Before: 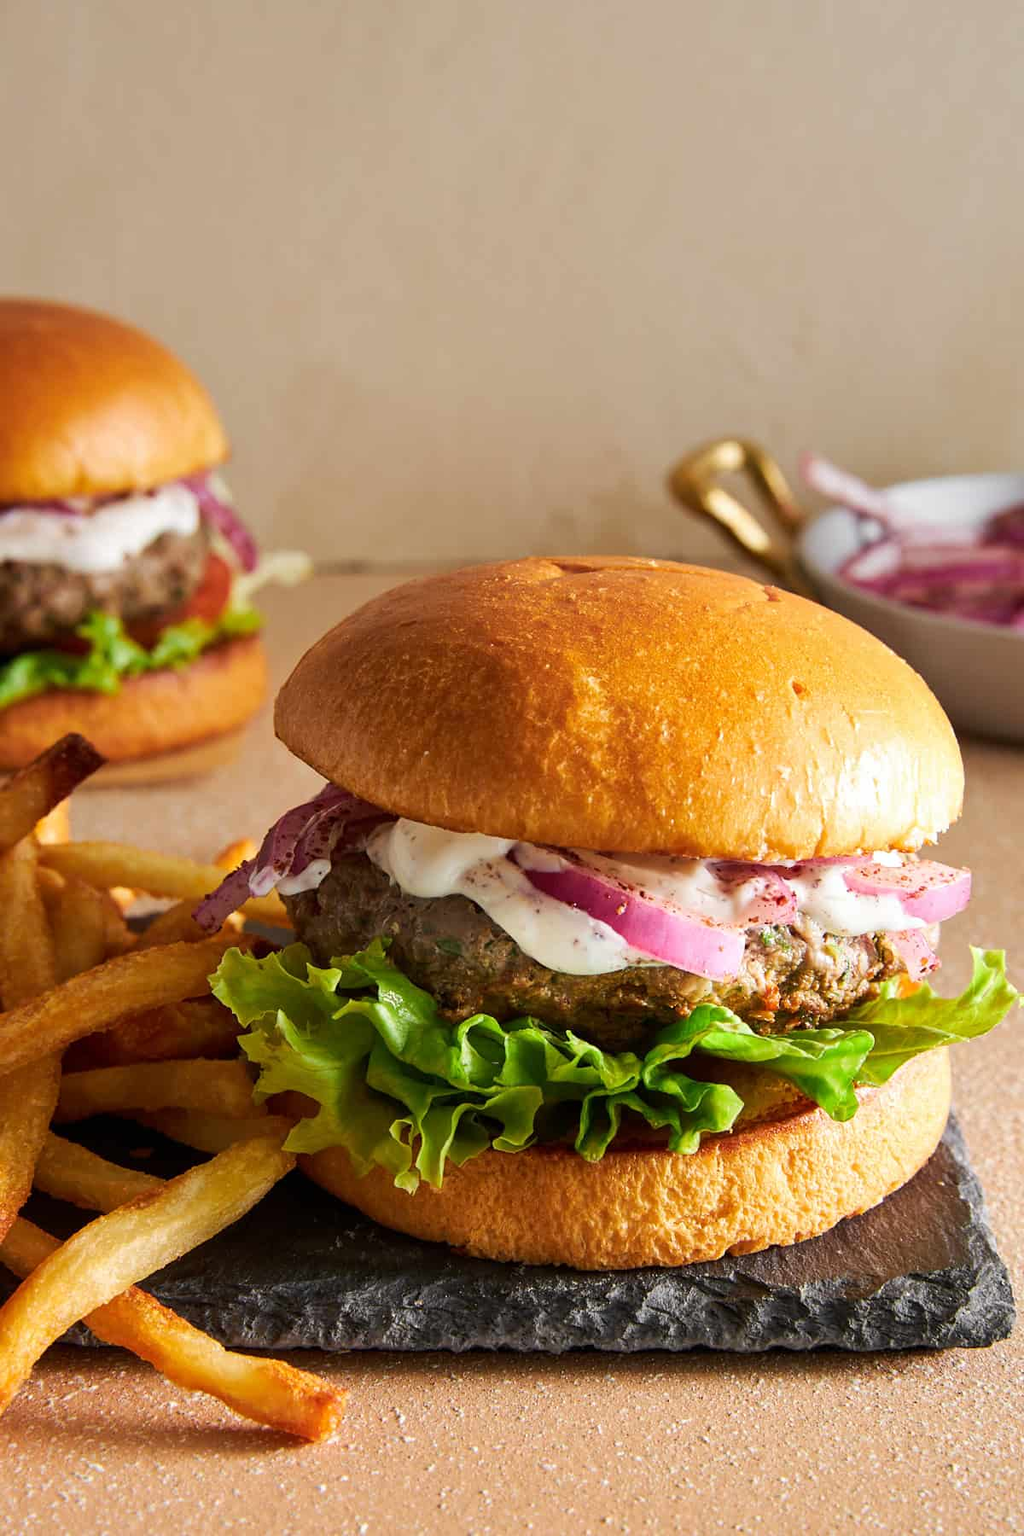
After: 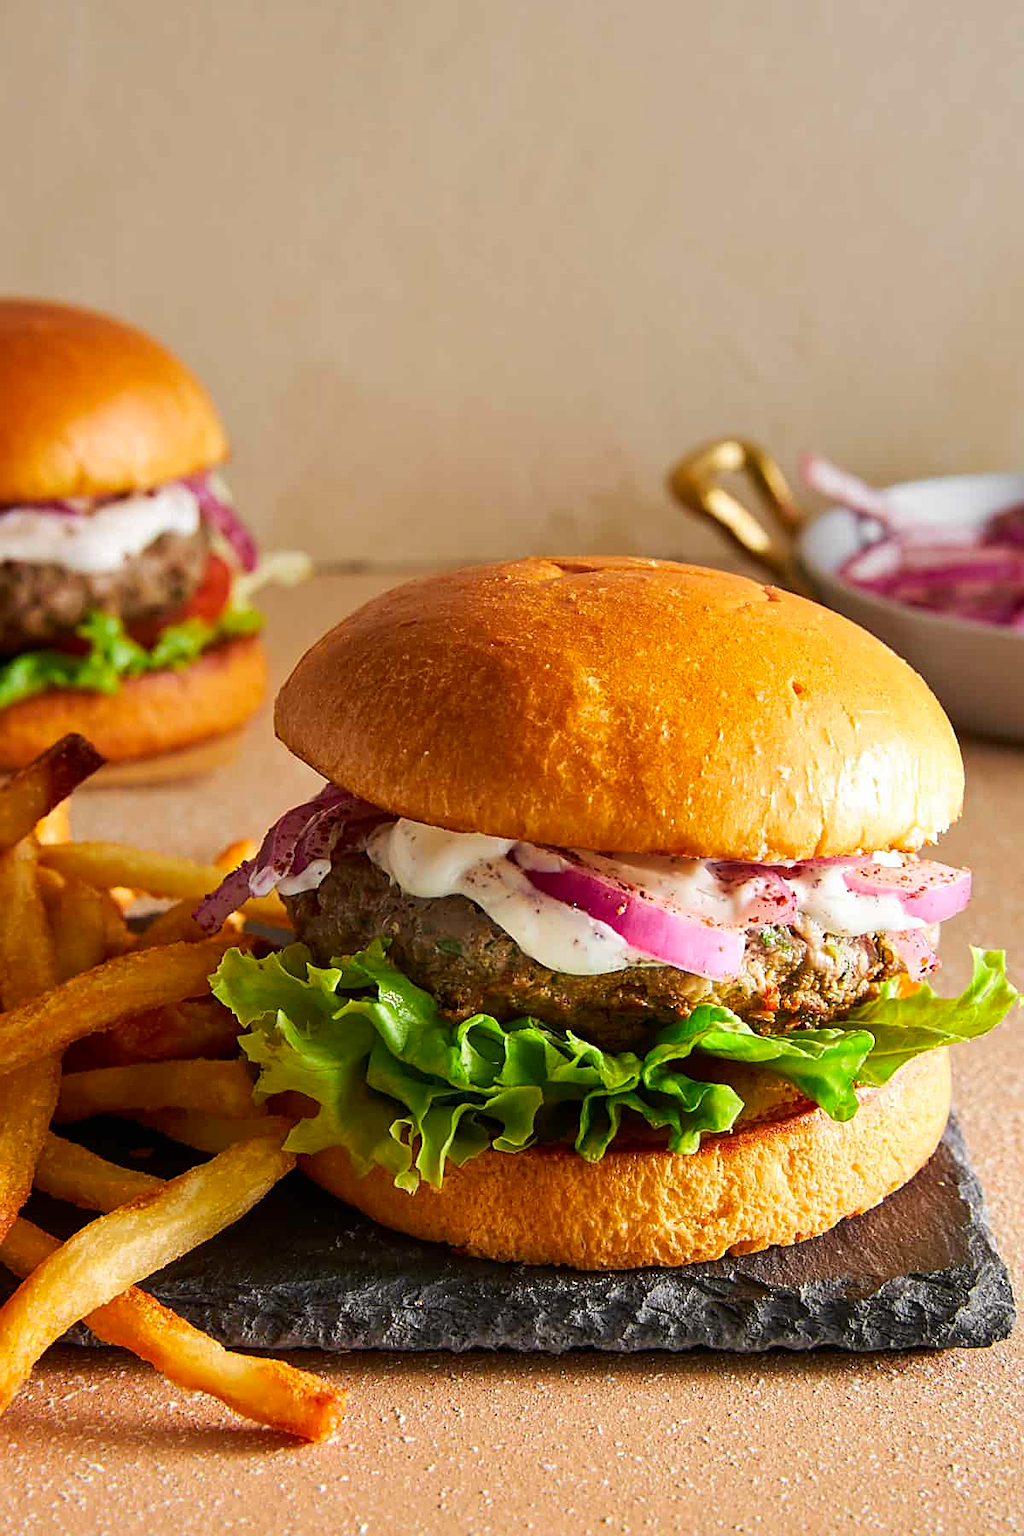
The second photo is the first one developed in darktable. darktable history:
sharpen: on, module defaults
contrast brightness saturation: contrast 0.04, saturation 0.16
